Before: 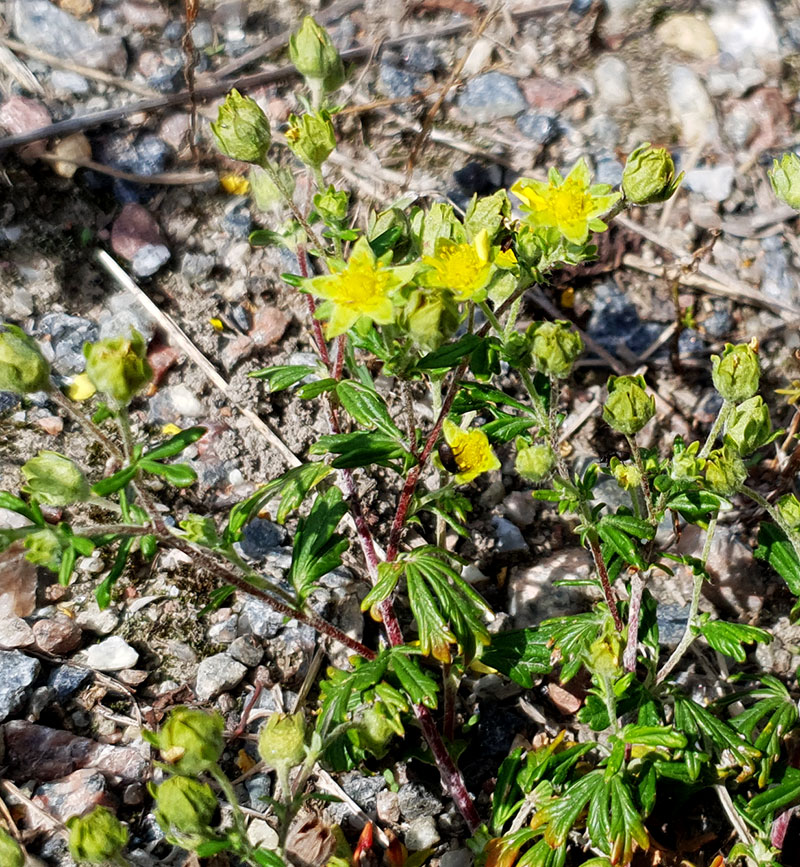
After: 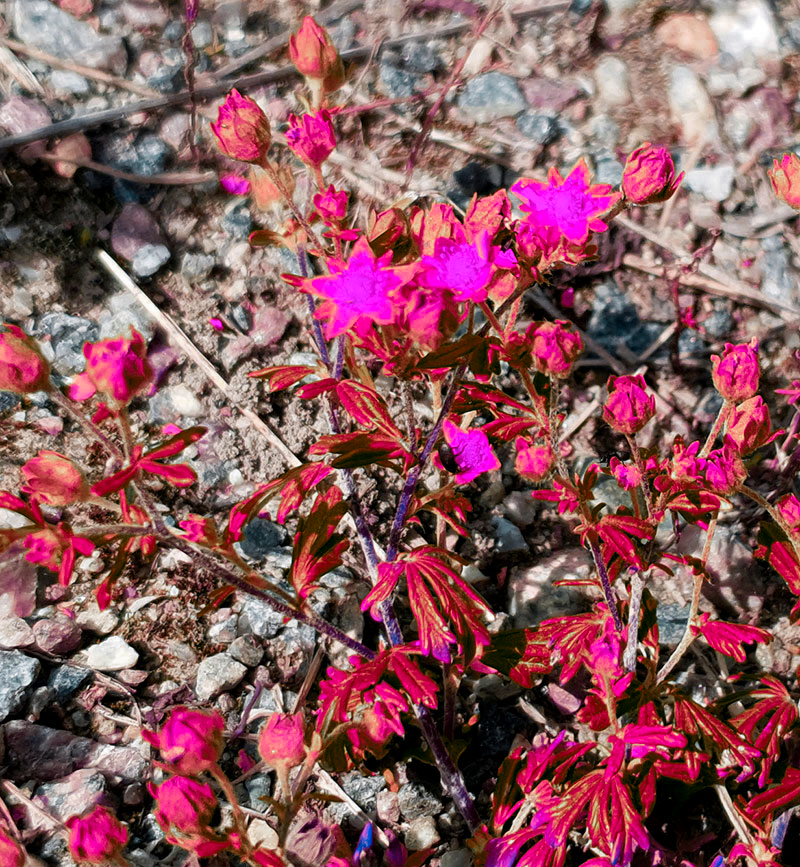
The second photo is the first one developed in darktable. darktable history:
color zones: curves: ch0 [(0.826, 0.353)]; ch1 [(0.242, 0.647) (0.889, 0.342)]; ch2 [(0.246, 0.089) (0.969, 0.068)]
levels: mode automatic, levels [0.062, 0.494, 0.925]
